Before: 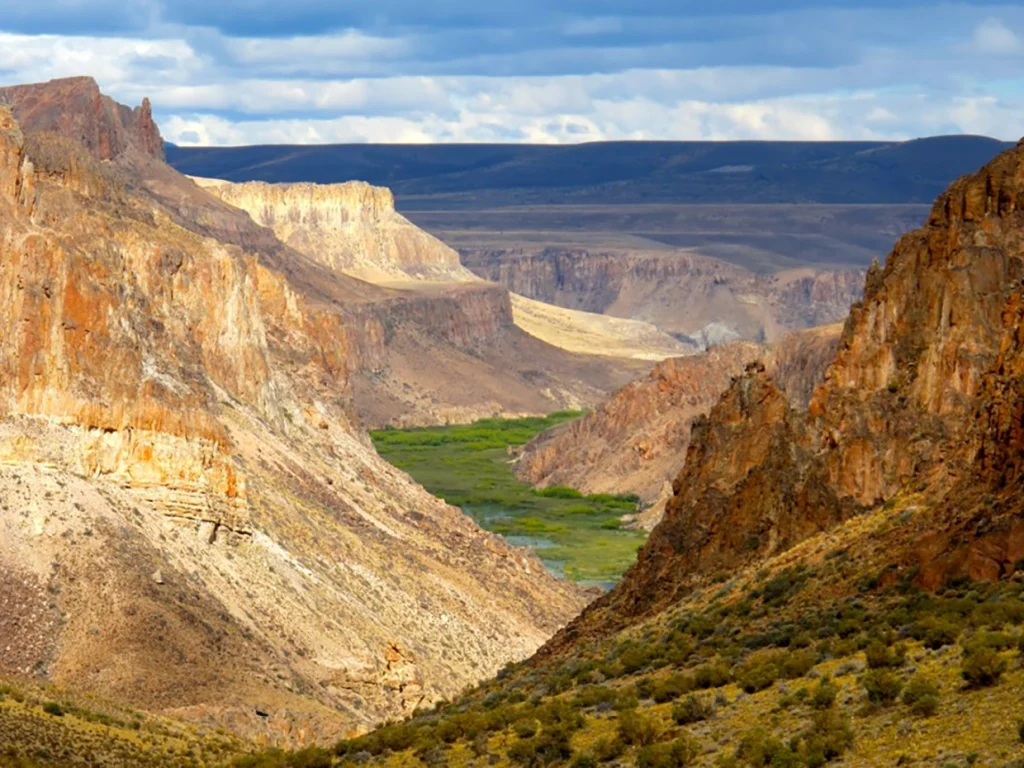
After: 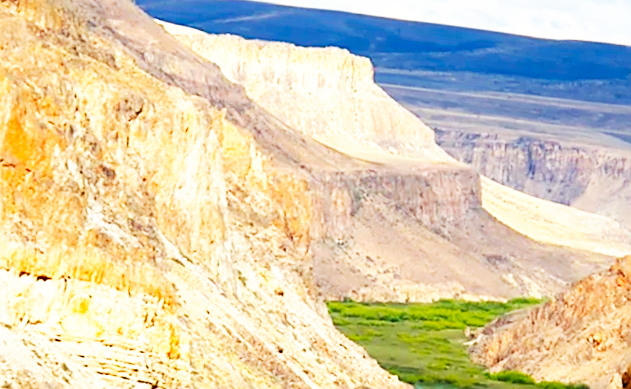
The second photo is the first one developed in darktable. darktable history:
sharpen: on, module defaults
crop and rotate: angle -4.99°, left 2.122%, top 6.945%, right 27.566%, bottom 30.519%
rotate and perspective: rotation -0.013°, lens shift (vertical) -0.027, lens shift (horizontal) 0.178, crop left 0.016, crop right 0.989, crop top 0.082, crop bottom 0.918
base curve: curves: ch0 [(0, 0) (0.007, 0.004) (0.027, 0.03) (0.046, 0.07) (0.207, 0.54) (0.442, 0.872) (0.673, 0.972) (1, 1)], preserve colors none
